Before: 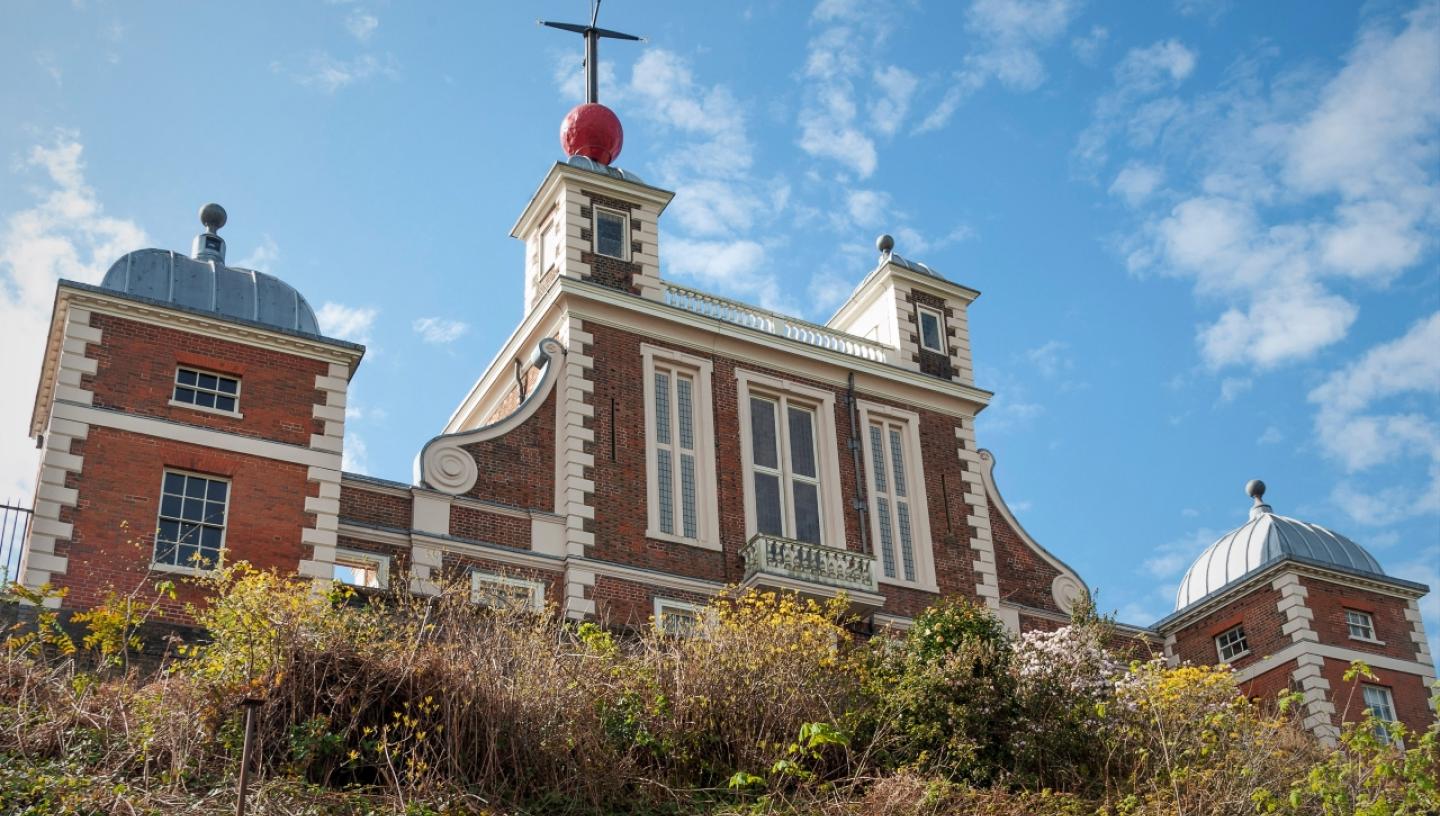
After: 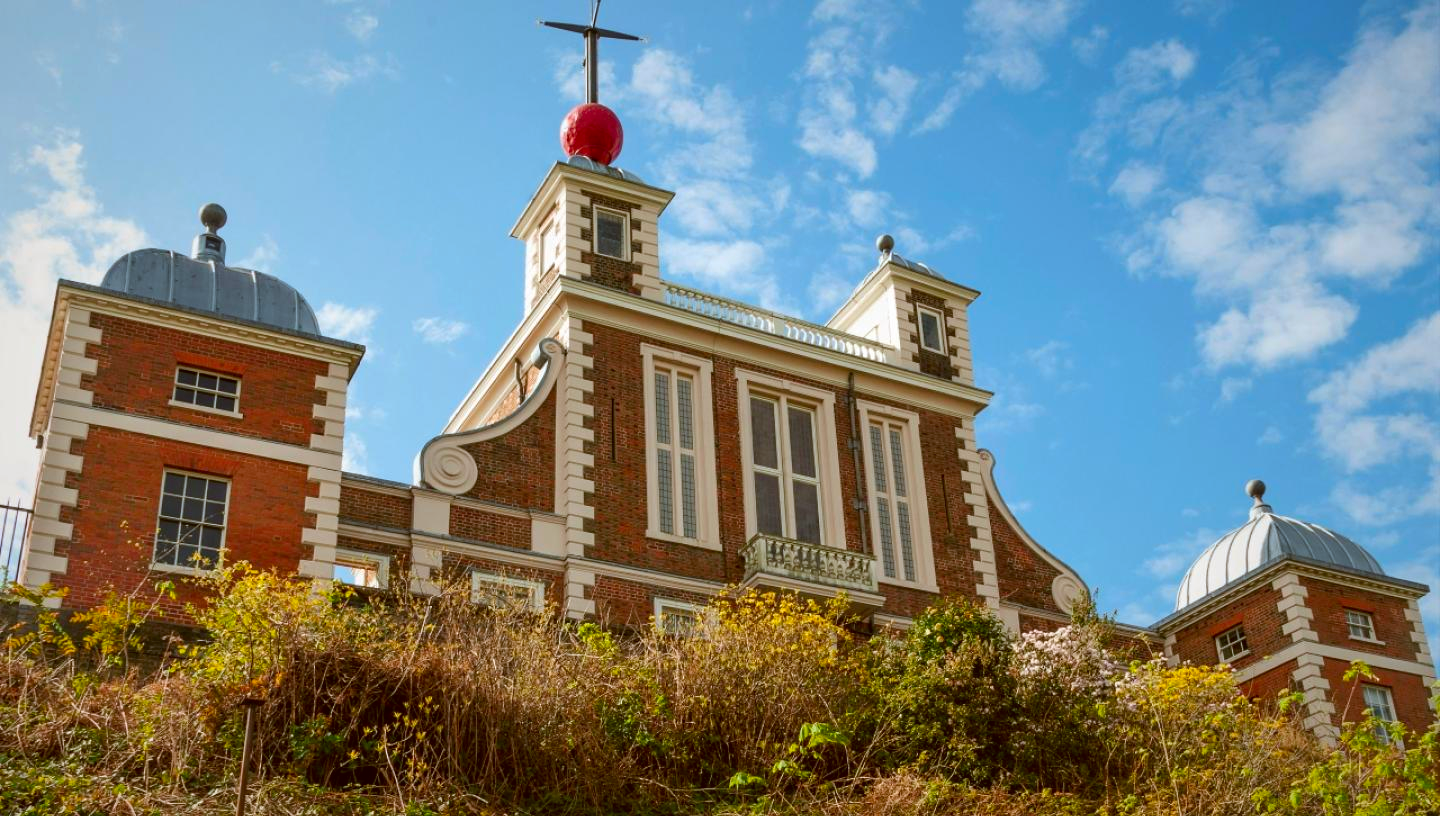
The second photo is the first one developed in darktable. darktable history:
contrast brightness saturation: brightness -0.02, saturation 0.35
color correction: highlights a* -0.482, highlights b* 0.161, shadows a* 4.66, shadows b* 20.72
